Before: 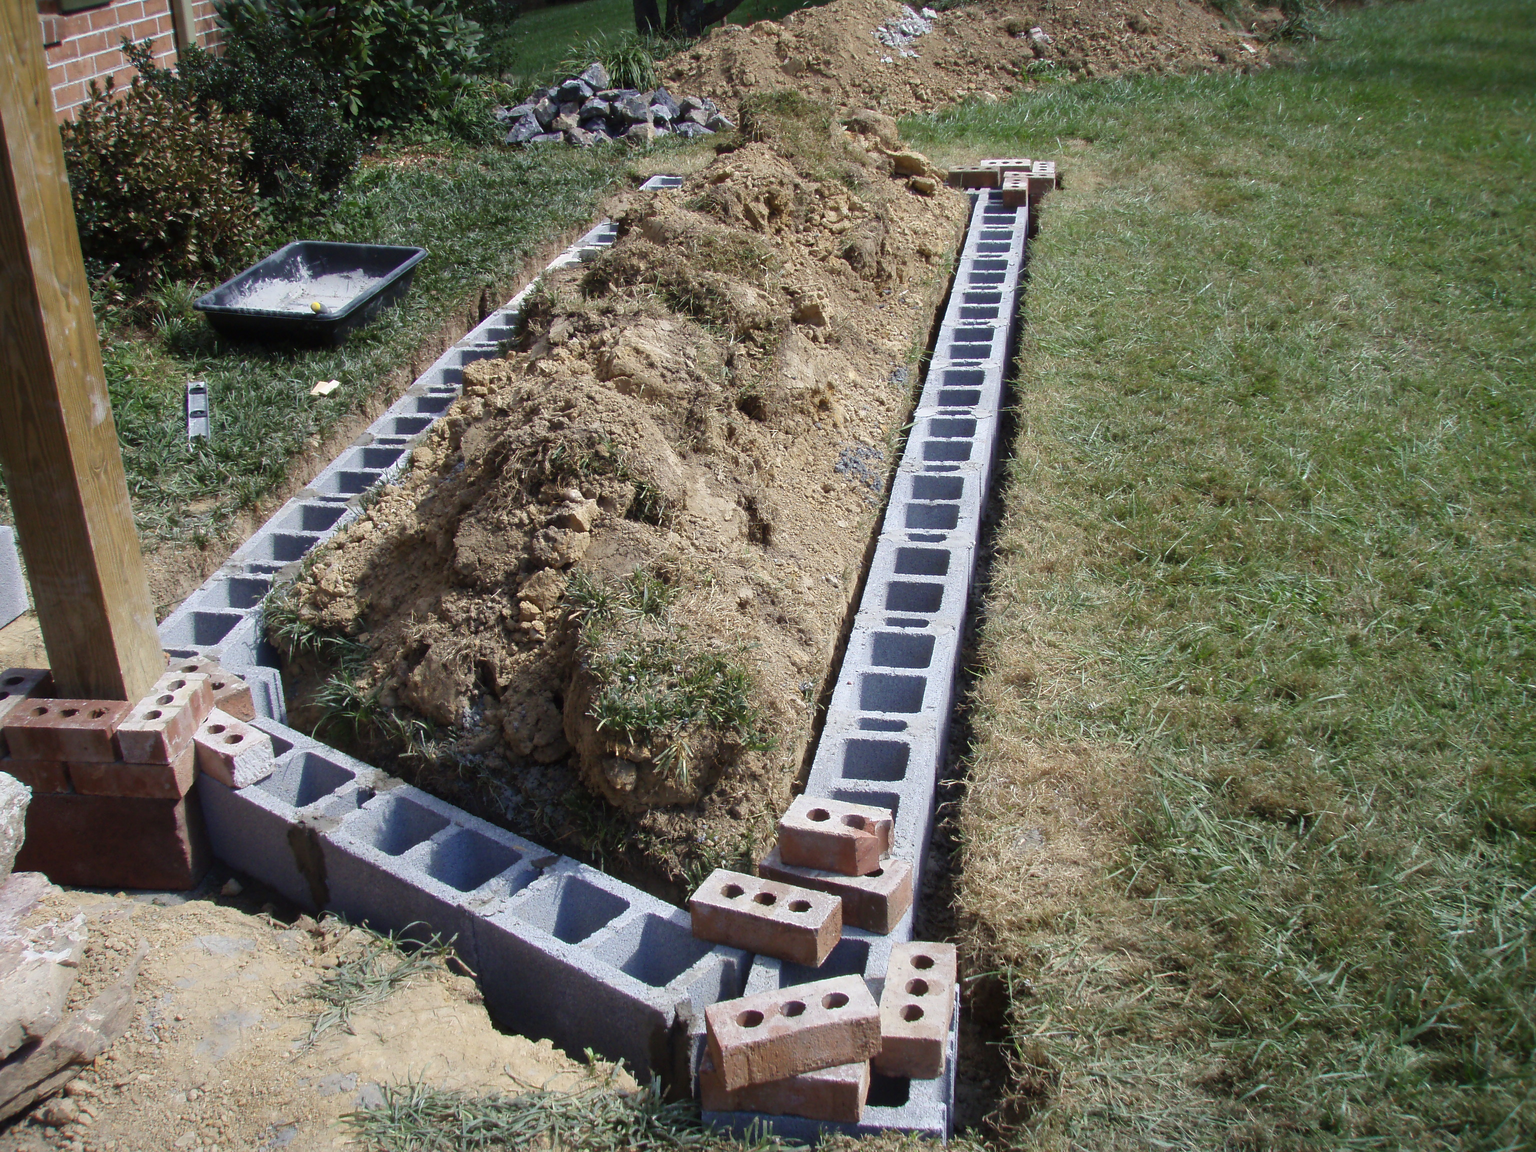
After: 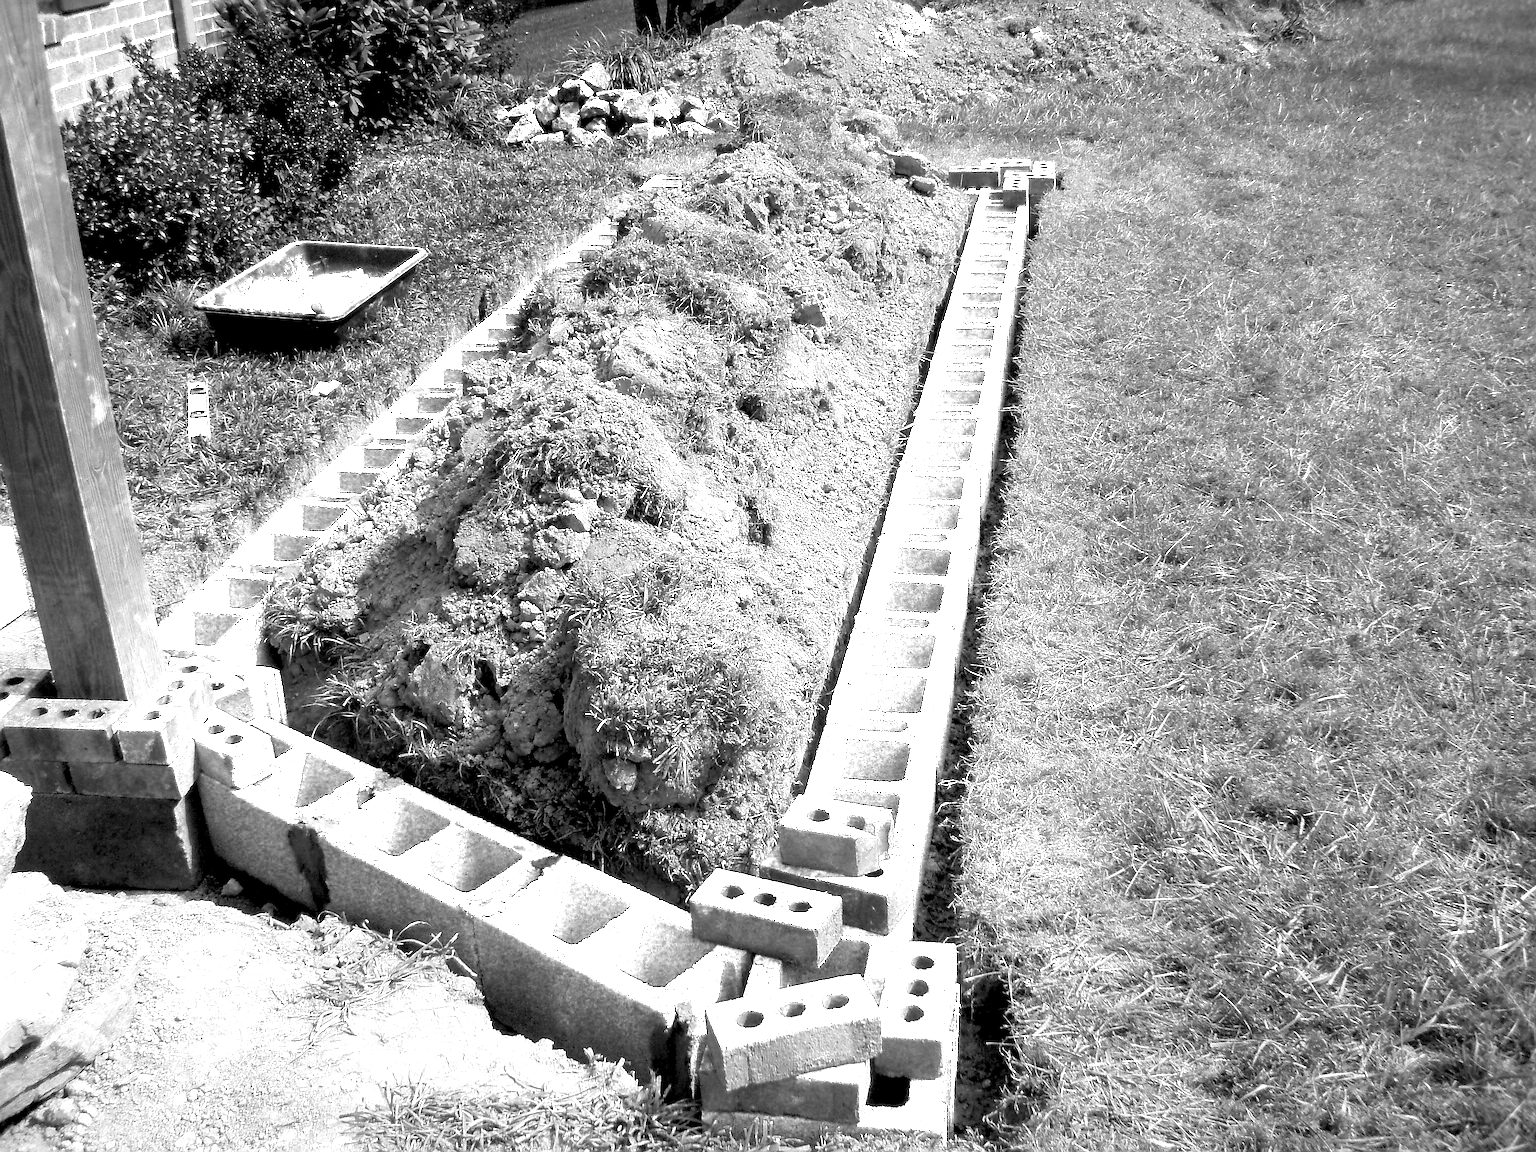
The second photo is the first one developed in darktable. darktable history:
contrast brightness saturation: brightness 0.09, saturation 0.194
exposure: black level correction 0.009, exposure 1.424 EV, compensate exposure bias true, compensate highlight preservation false
sharpen: radius 1.358, amount 1.258, threshold 0.677
color zones: curves: ch0 [(0, 0.613) (0.01, 0.613) (0.245, 0.448) (0.498, 0.529) (0.642, 0.665) (0.879, 0.777) (0.99, 0.613)]; ch1 [(0, 0.035) (0.121, 0.189) (0.259, 0.197) (0.415, 0.061) (0.589, 0.022) (0.732, 0.022) (0.857, 0.026) (0.991, 0.053)], mix 99.86%
